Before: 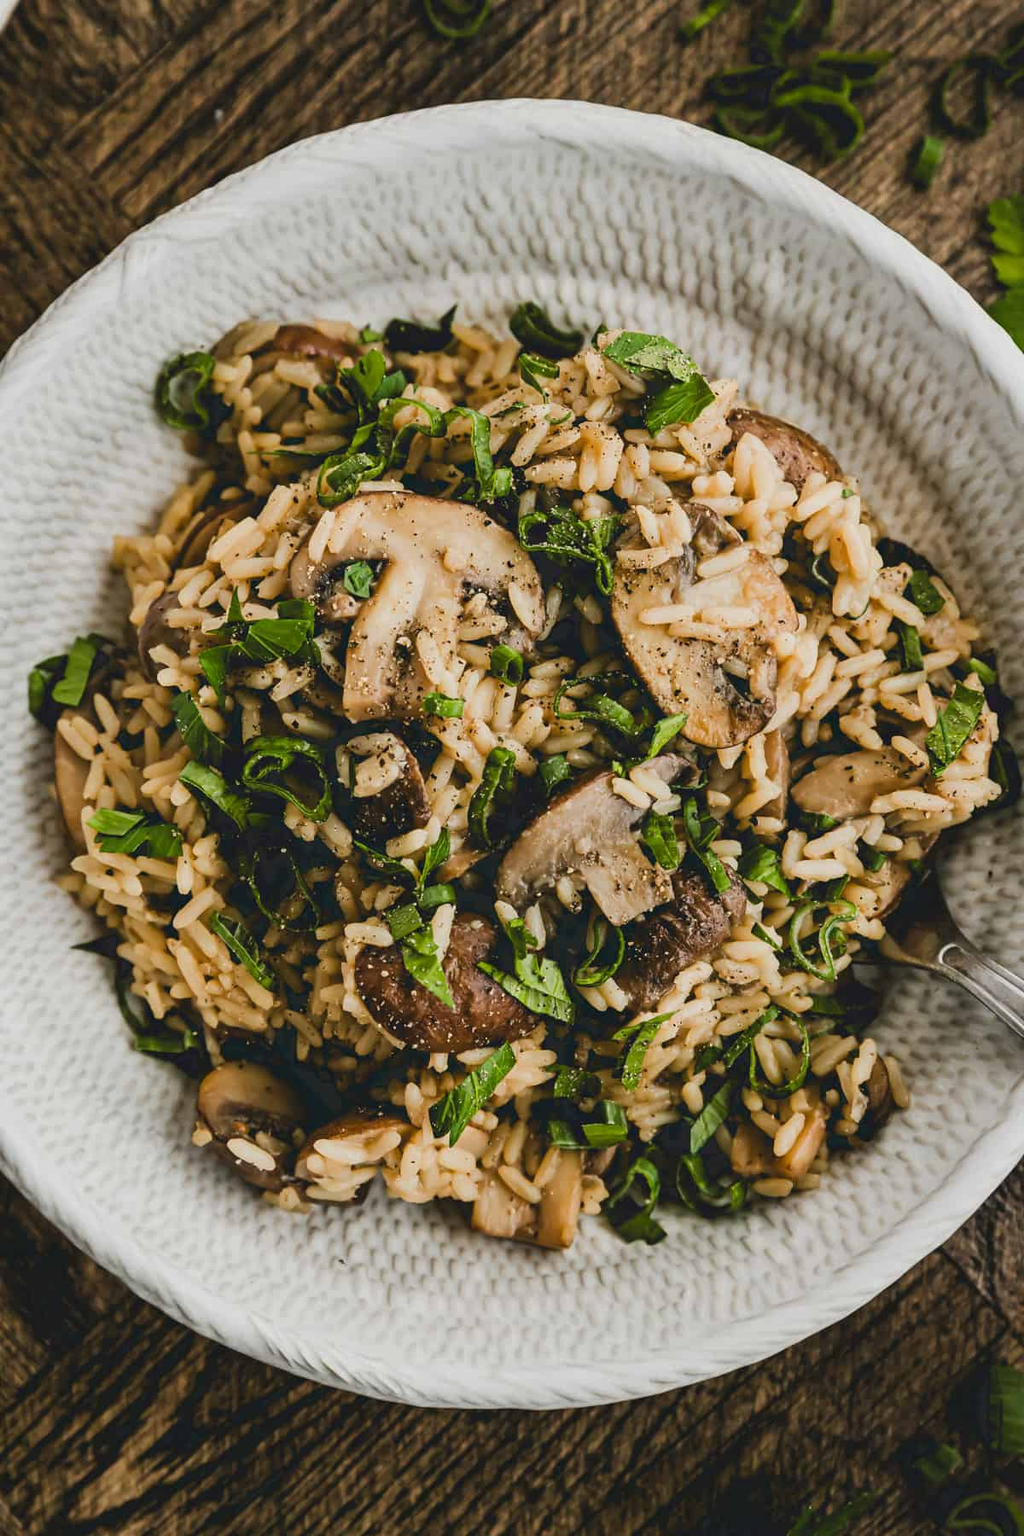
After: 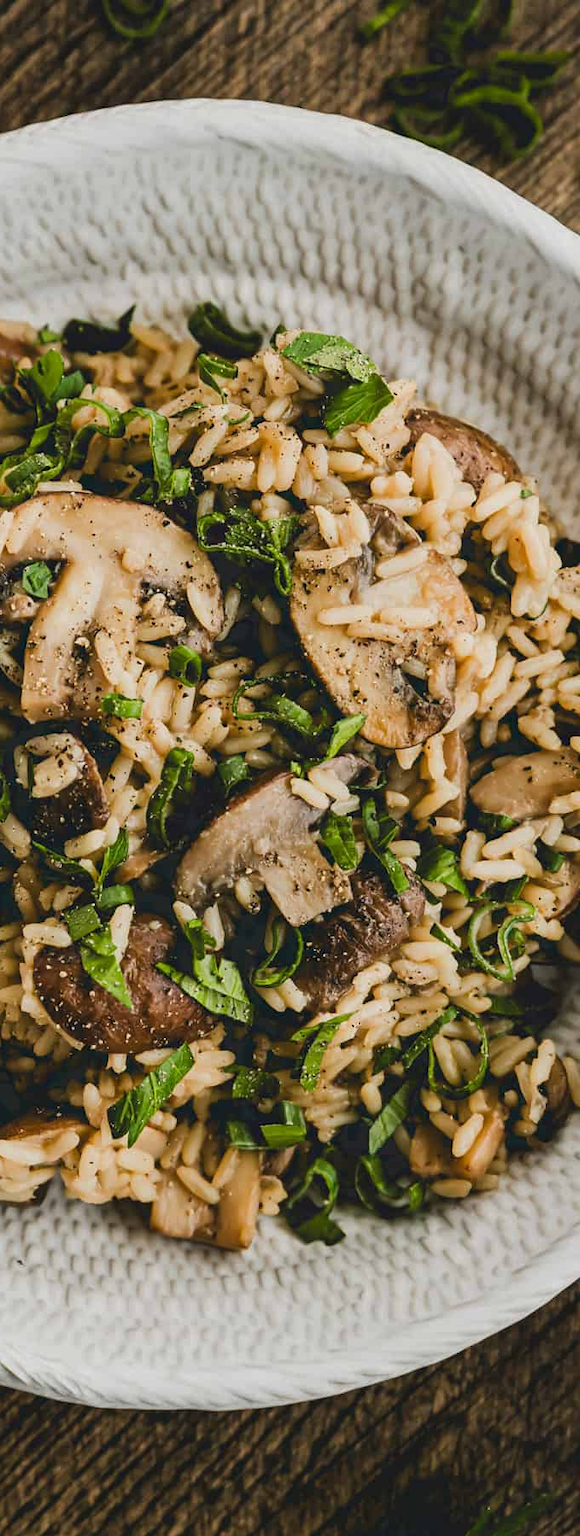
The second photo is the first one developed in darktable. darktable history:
crop: left 31.436%, top 0.002%, right 11.89%
